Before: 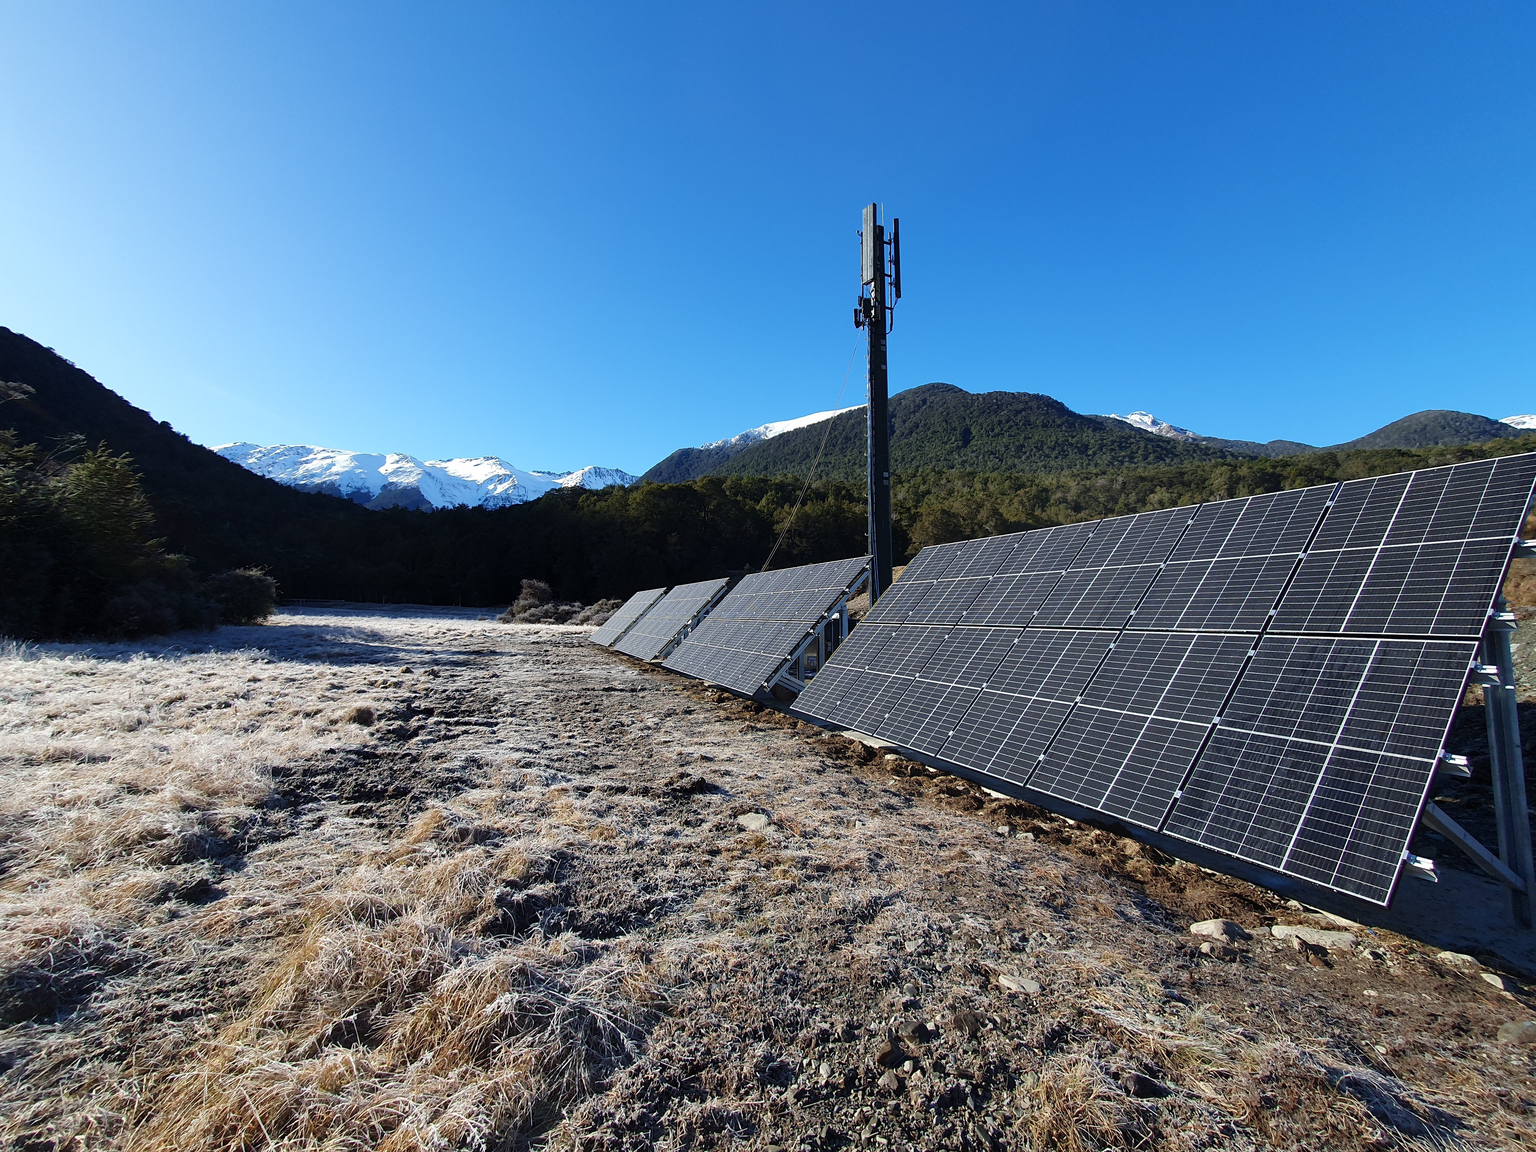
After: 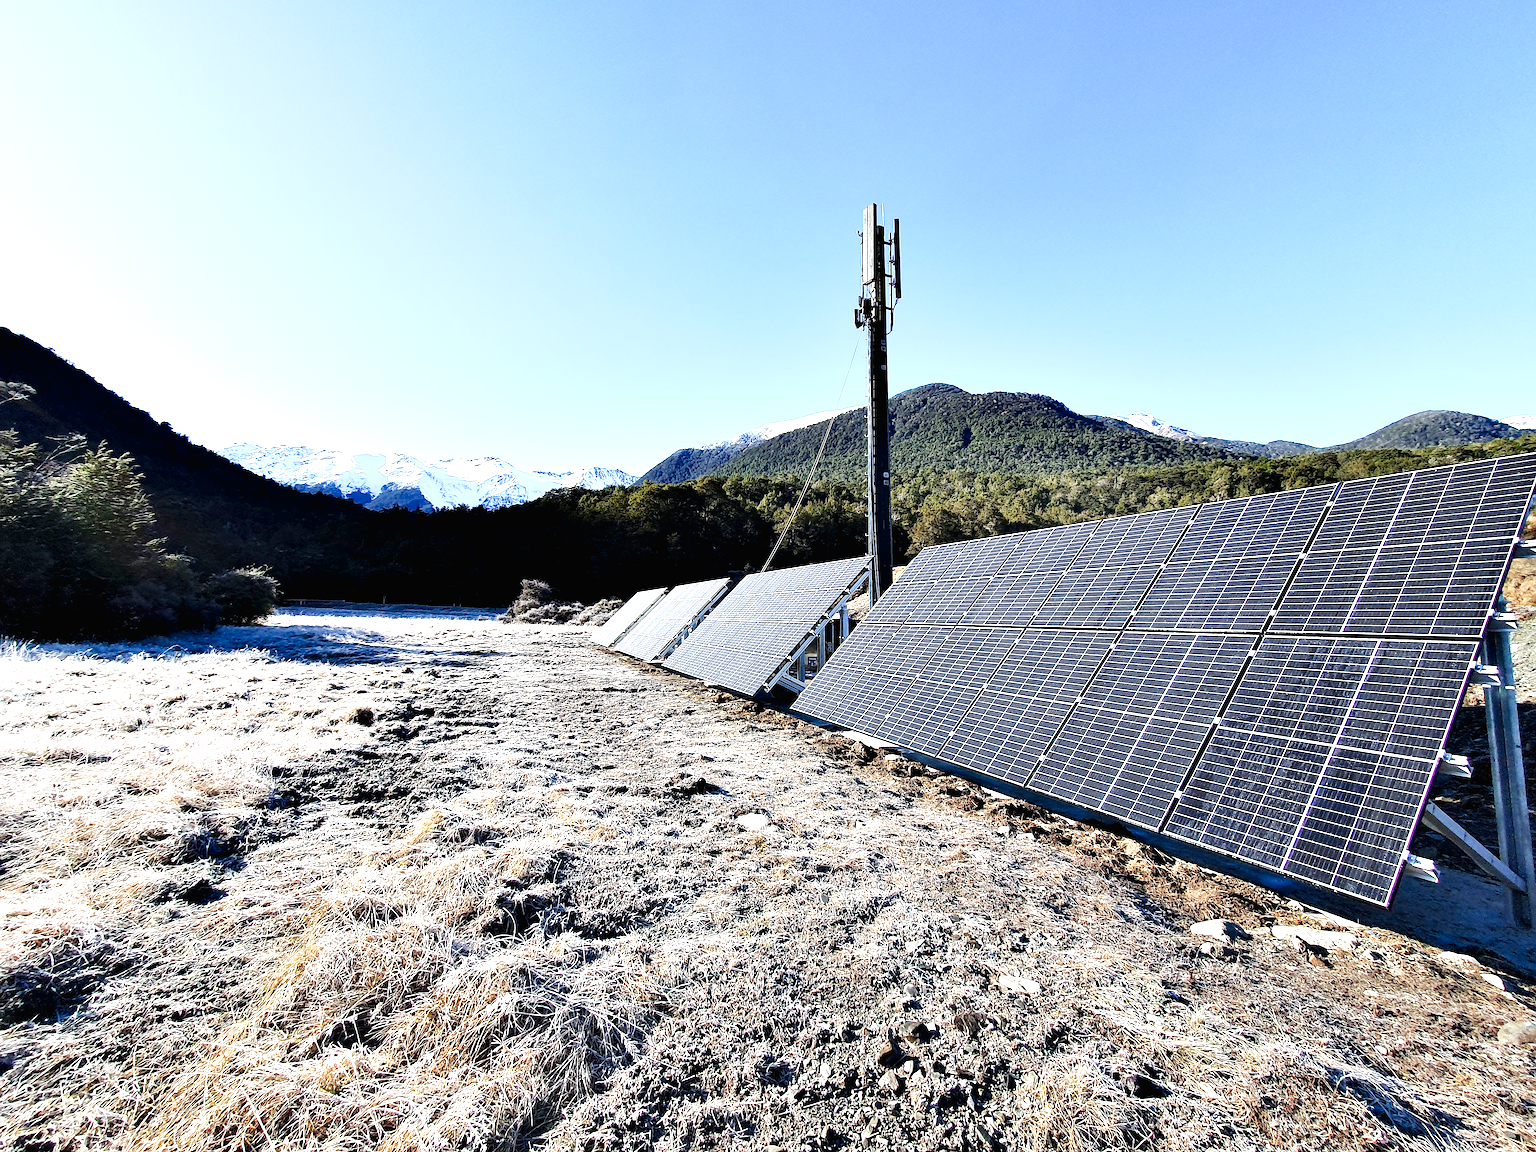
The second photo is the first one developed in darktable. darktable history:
tone curve: curves: ch0 [(0, 0.012) (0.093, 0.11) (0.345, 0.425) (0.457, 0.562) (0.628, 0.738) (0.839, 0.909) (0.998, 0.978)]; ch1 [(0, 0) (0.437, 0.408) (0.472, 0.47) (0.502, 0.497) (0.527, 0.523) (0.568, 0.577) (0.62, 0.66) (0.669, 0.748) (0.859, 0.899) (1, 1)]; ch2 [(0, 0) (0.33, 0.301) (0.421, 0.443) (0.473, 0.498) (0.509, 0.502) (0.535, 0.545) (0.549, 0.576) (0.644, 0.703) (1, 1)], preserve colors none
exposure: black level correction 0, exposure 1.199 EV, compensate exposure bias true, compensate highlight preservation false
contrast equalizer: y [[0.6 ×6], [0.55 ×6], [0 ×6], [0 ×6], [0 ×6]]
sharpen: on, module defaults
